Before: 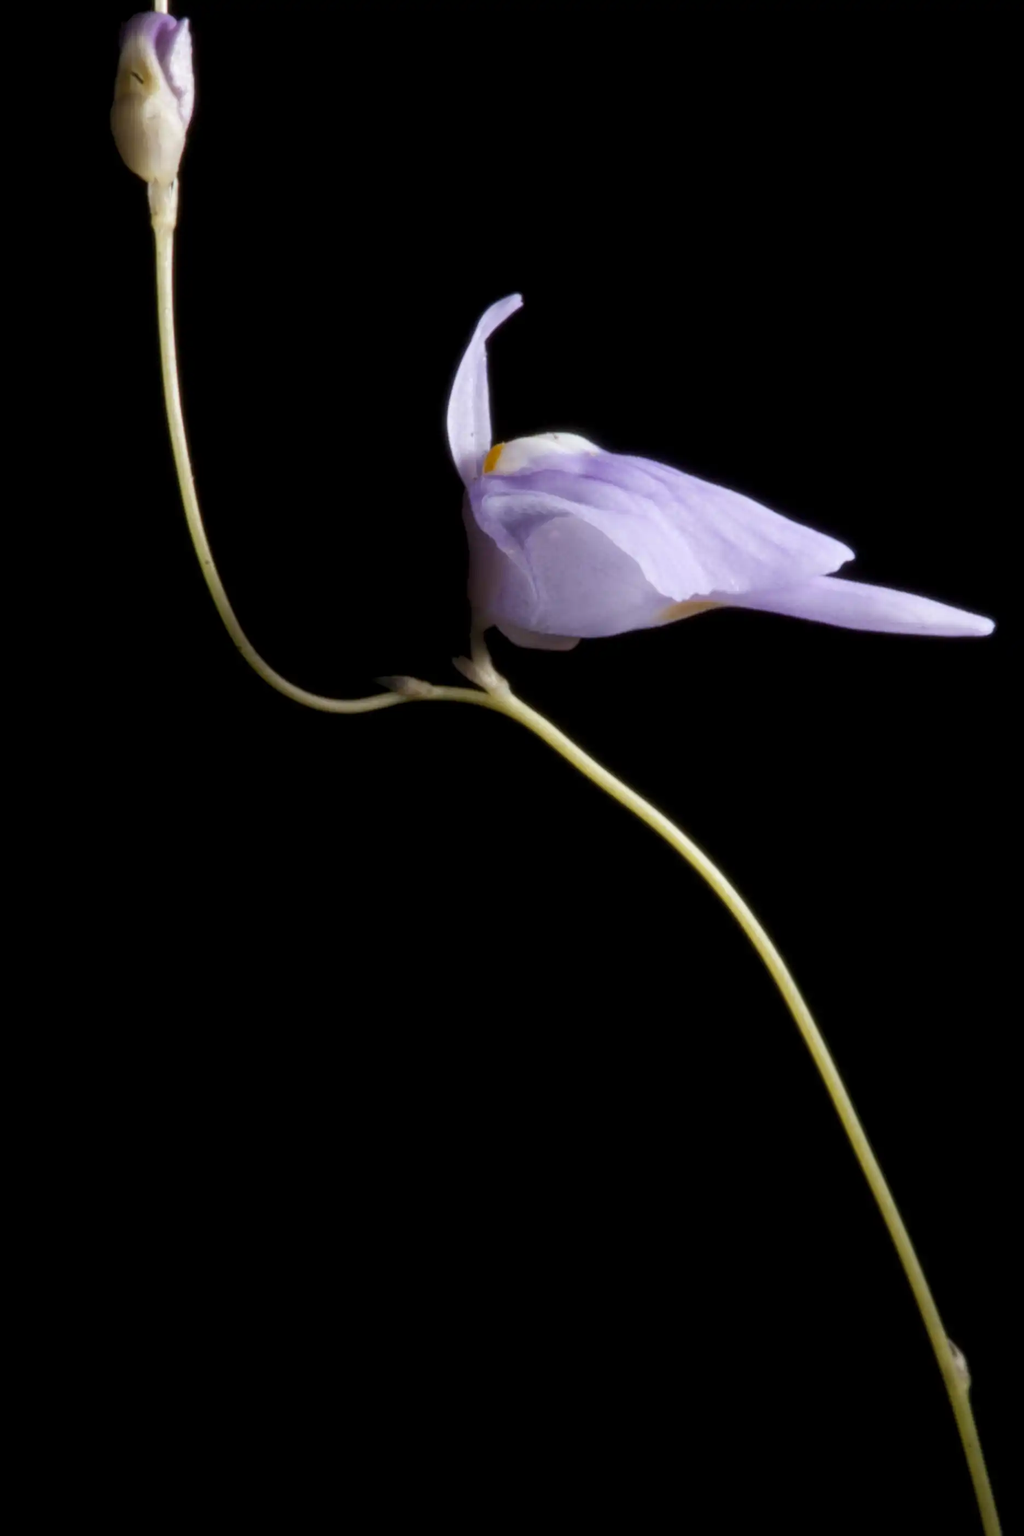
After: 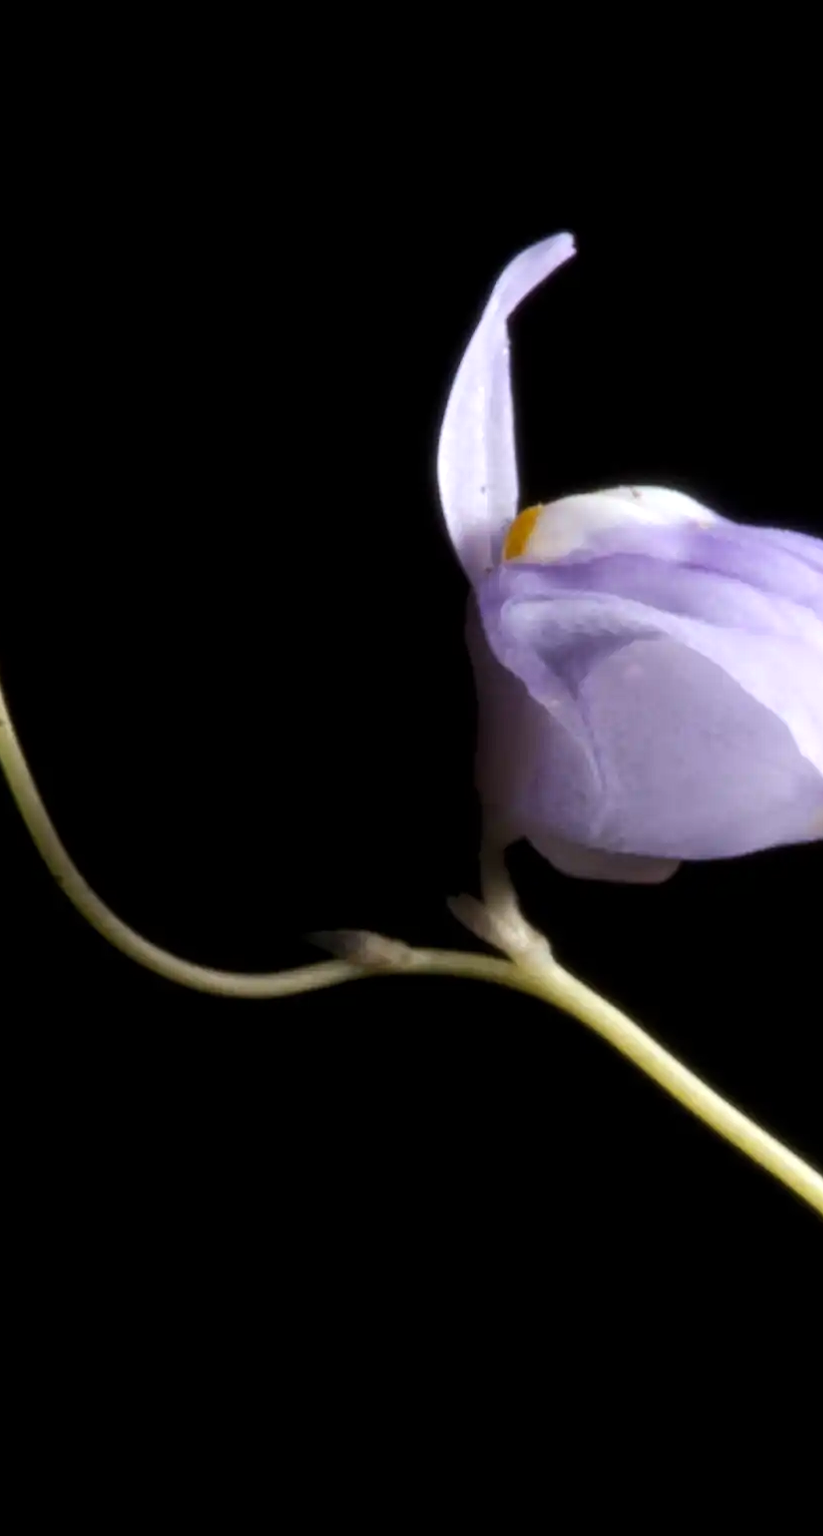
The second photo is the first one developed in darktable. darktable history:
tone equalizer: -8 EV -0.417 EV, -7 EV -0.389 EV, -6 EV -0.333 EV, -5 EV -0.222 EV, -3 EV 0.222 EV, -2 EV 0.333 EV, -1 EV 0.389 EV, +0 EV 0.417 EV, edges refinement/feathering 500, mask exposure compensation -1.57 EV, preserve details no
crop: left 20.248%, top 10.86%, right 35.675%, bottom 34.321%
